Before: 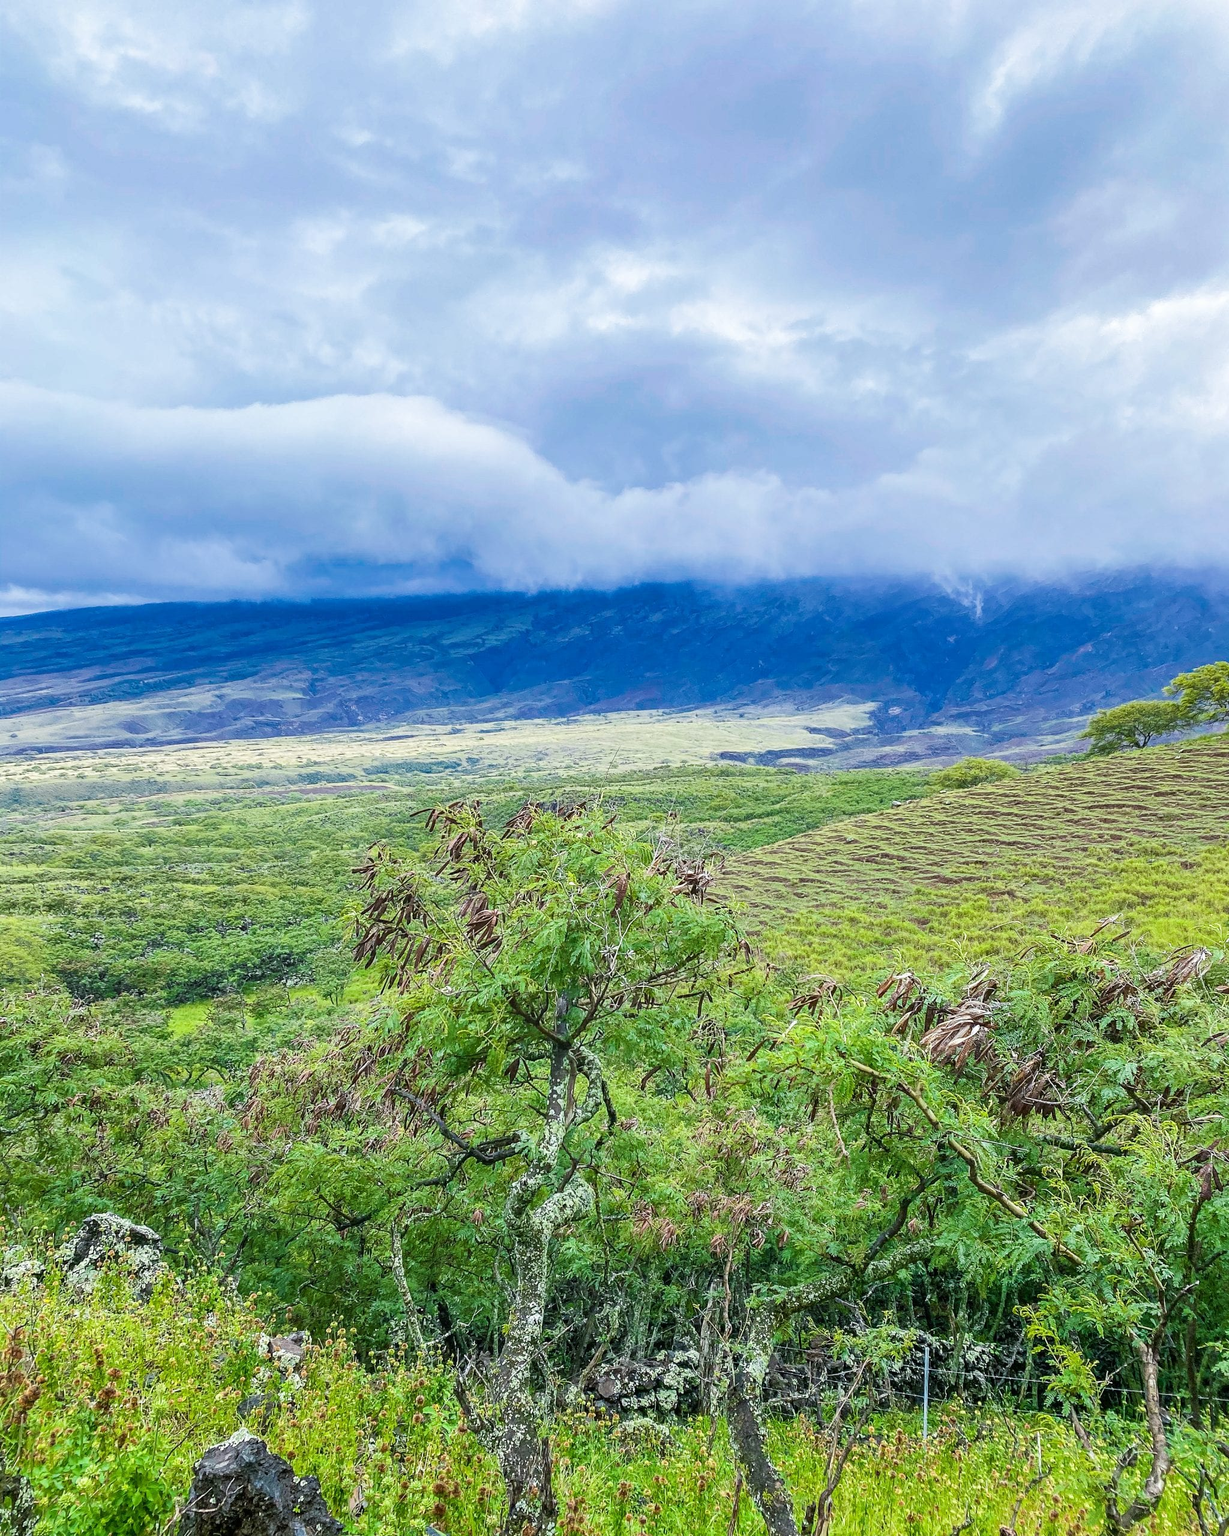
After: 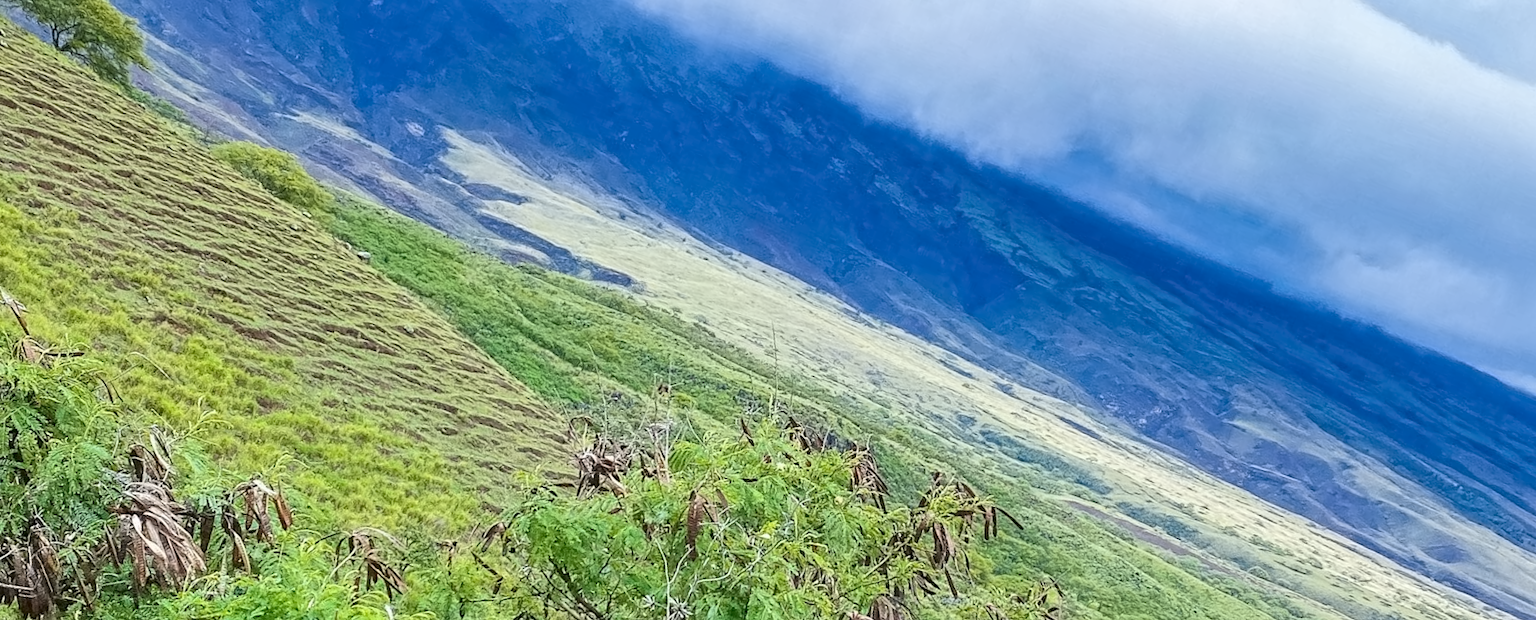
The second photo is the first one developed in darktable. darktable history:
rotate and perspective: rotation -4.98°, automatic cropping off
crop and rotate: angle 16.12°, top 30.835%, bottom 35.653%
contrast equalizer: y [[0.5 ×6], [0.5 ×6], [0.5 ×6], [0 ×6], [0, 0.039, 0.251, 0.29, 0.293, 0.292]]
